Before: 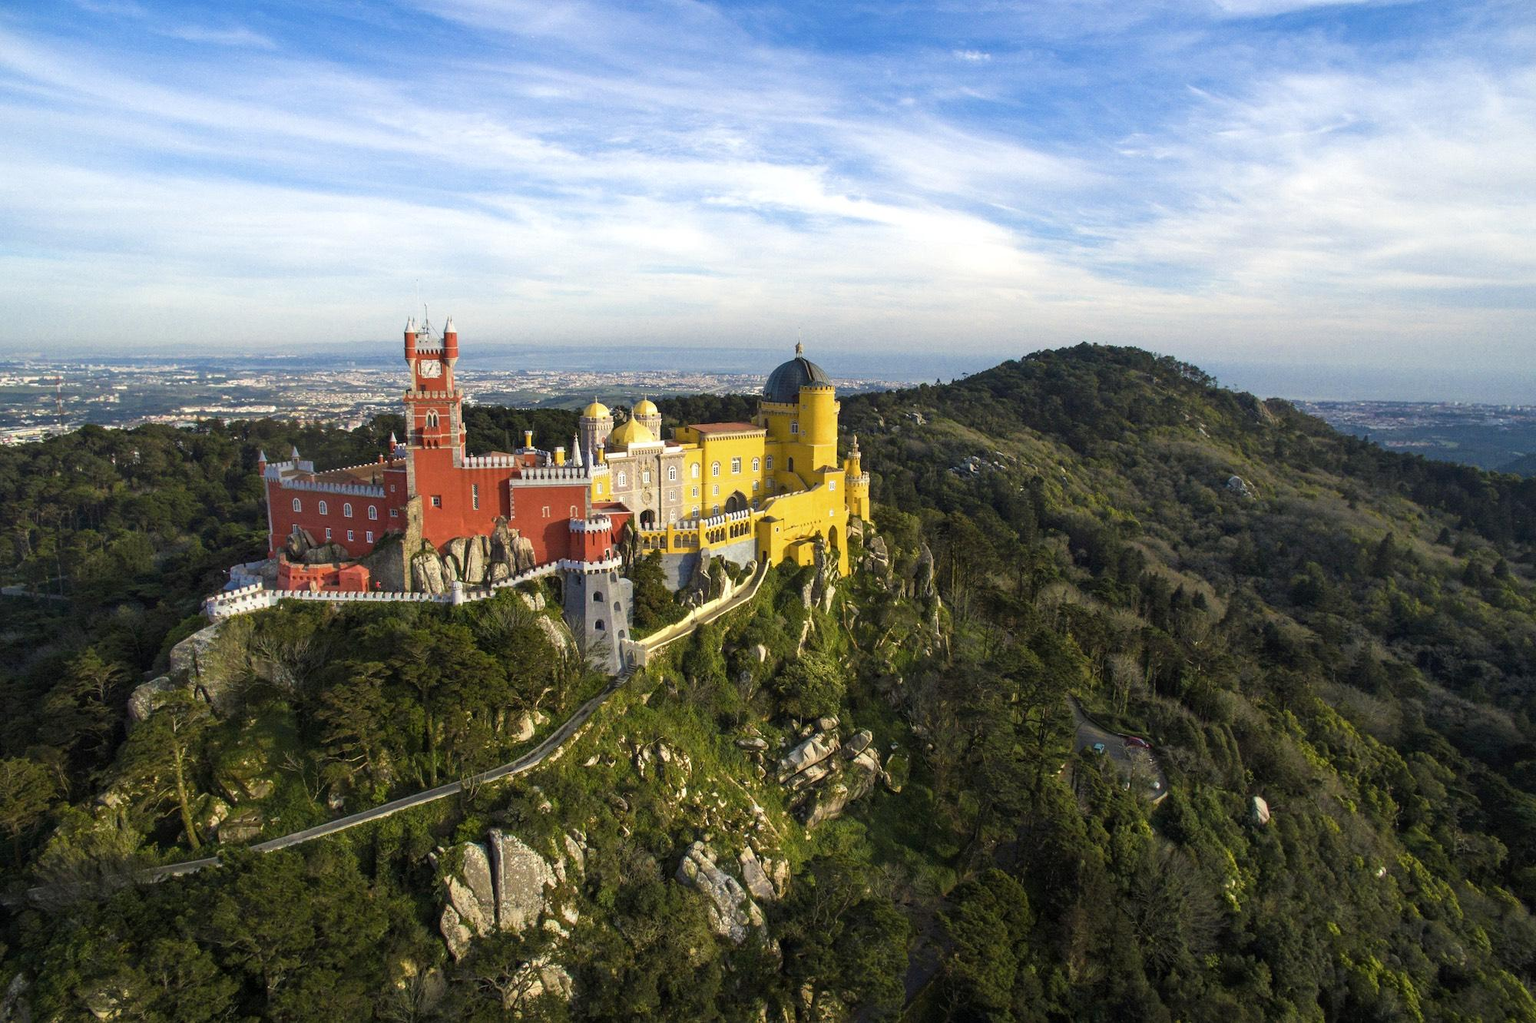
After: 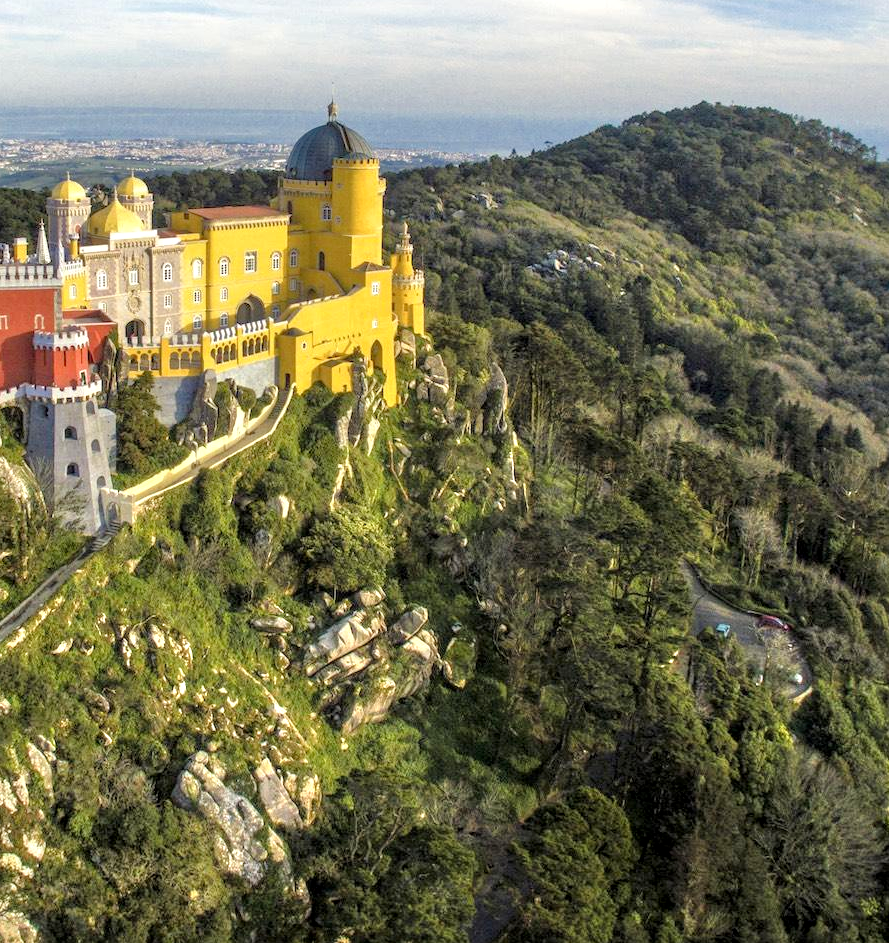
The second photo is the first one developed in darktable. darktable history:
crop: left 35.447%, top 25.827%, right 20.07%, bottom 3.346%
tone equalizer: -7 EV 0.147 EV, -6 EV 0.569 EV, -5 EV 1.12 EV, -4 EV 1.29 EV, -3 EV 1.15 EV, -2 EV 0.6 EV, -1 EV 0.16 EV, mask exposure compensation -0.513 EV
local contrast: on, module defaults
